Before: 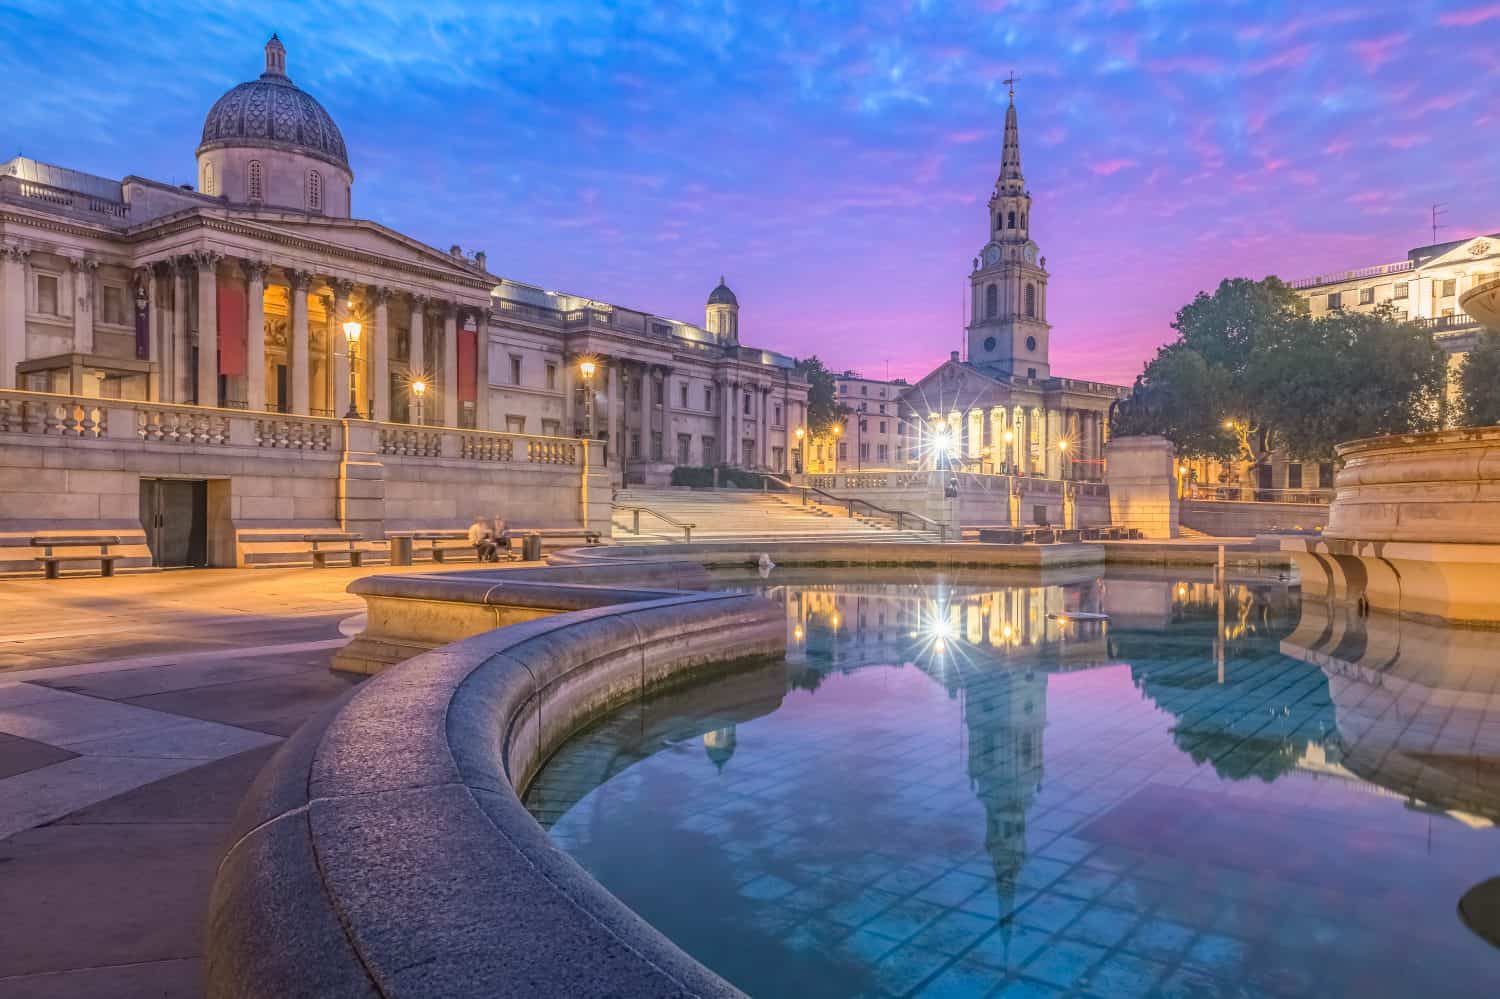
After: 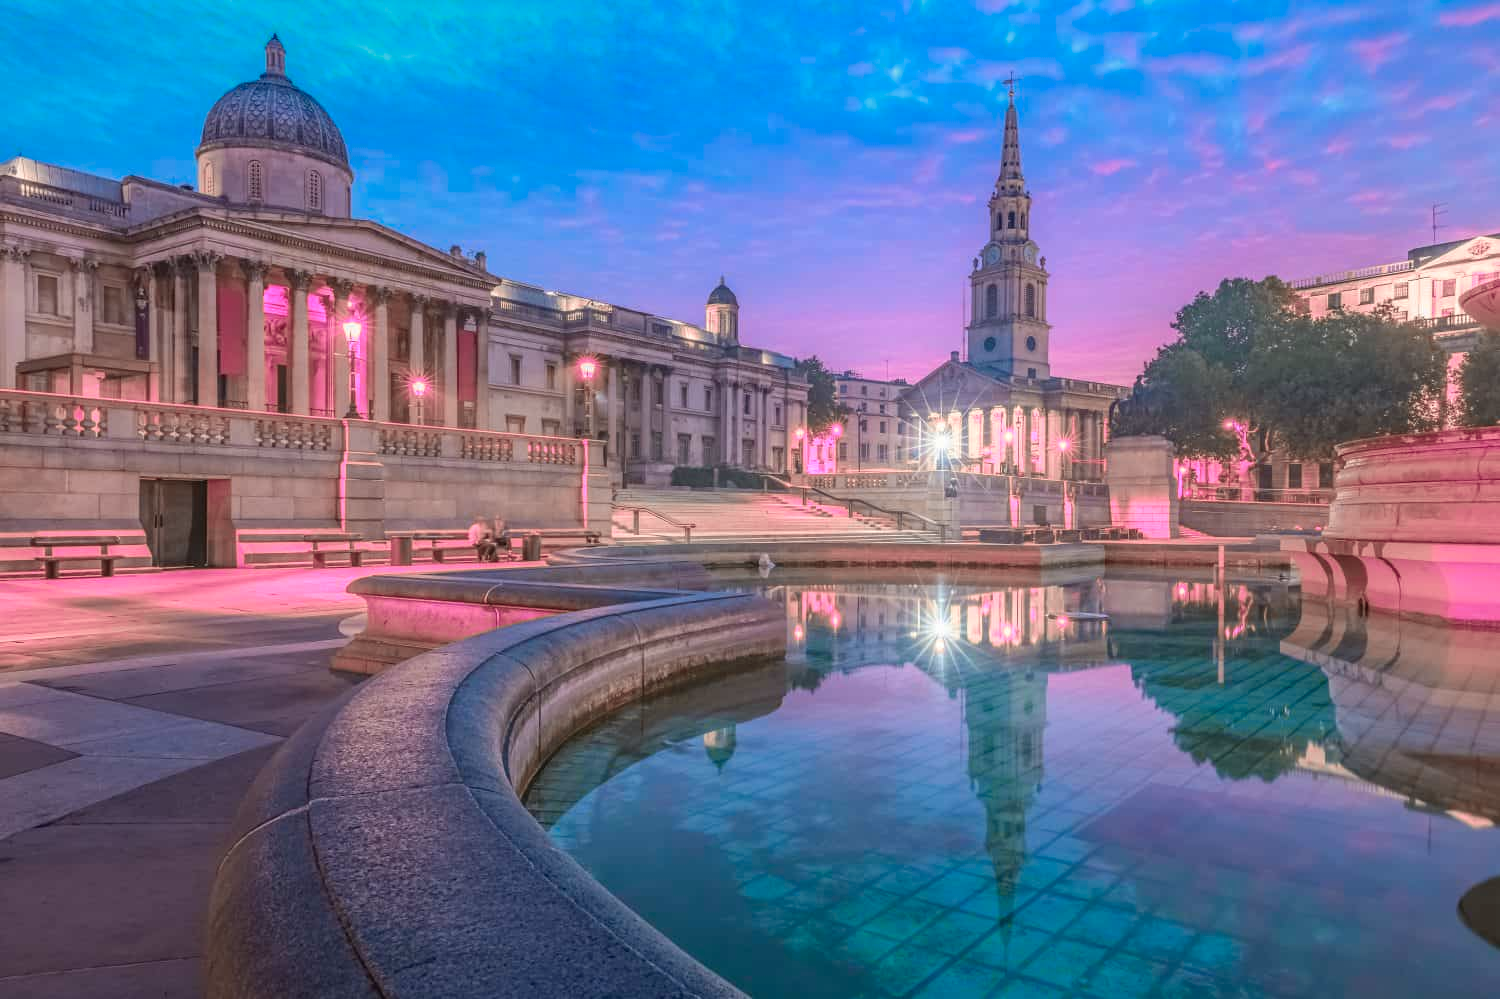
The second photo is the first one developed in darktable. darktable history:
color zones: curves: ch2 [(0, 0.488) (0.143, 0.417) (0.286, 0.212) (0.429, 0.179) (0.571, 0.154) (0.714, 0.415) (0.857, 0.495) (1, 0.488)], mix 99.98%
